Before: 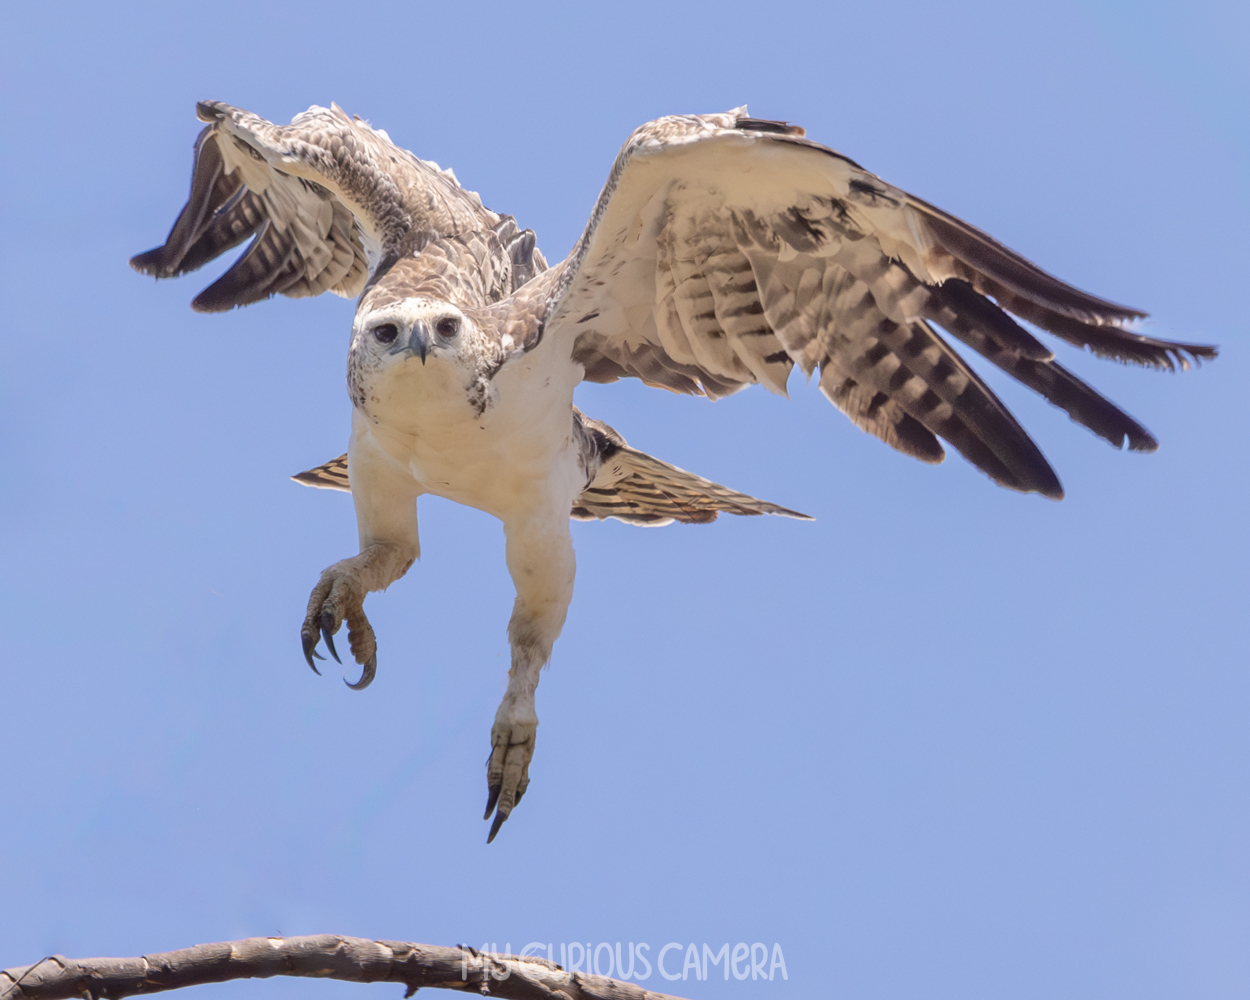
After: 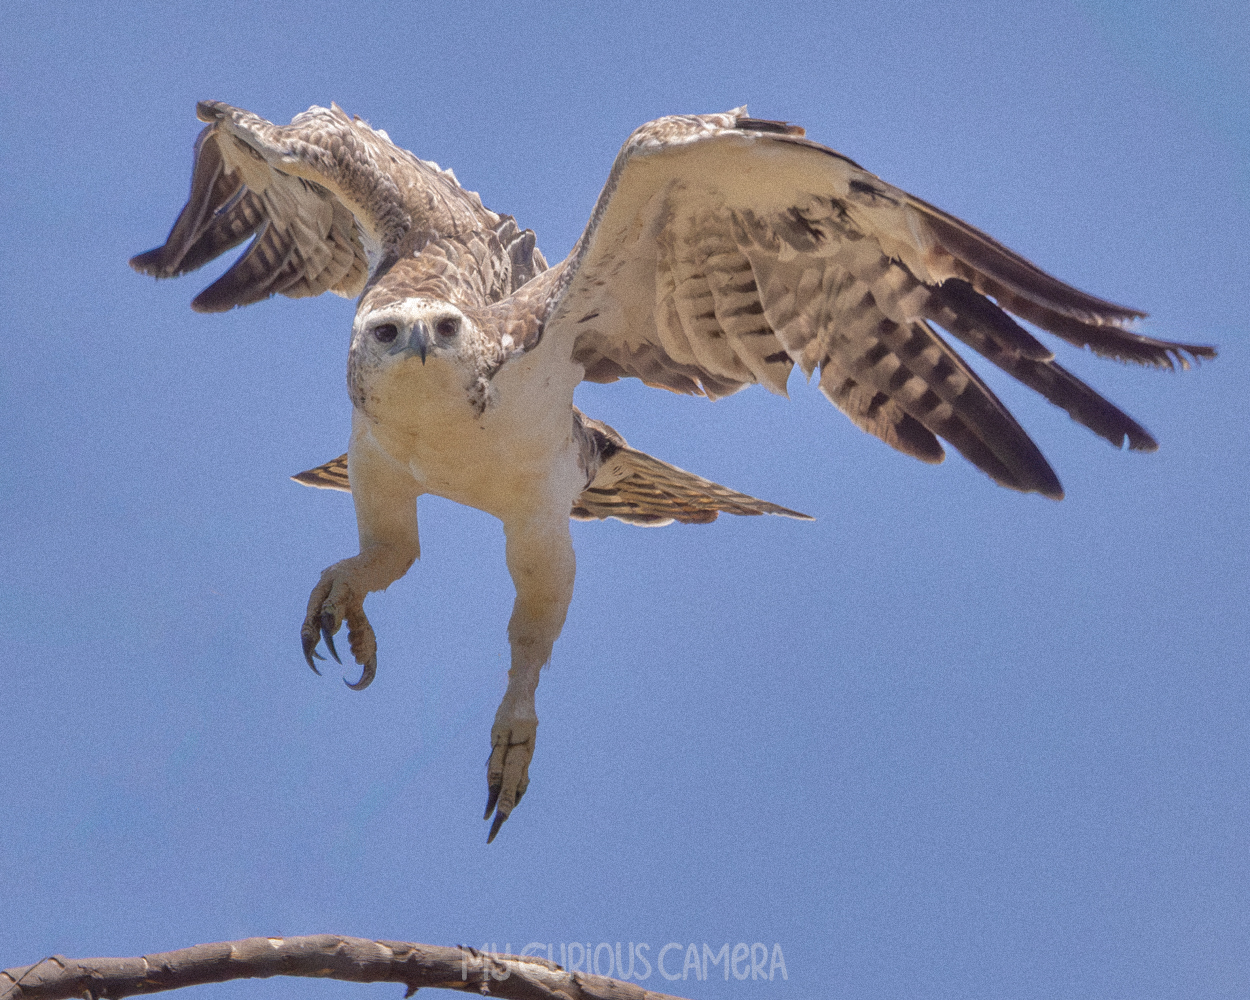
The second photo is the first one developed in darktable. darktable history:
shadows and highlights: shadows 38.43, highlights -74.54
grain: mid-tones bias 0%
